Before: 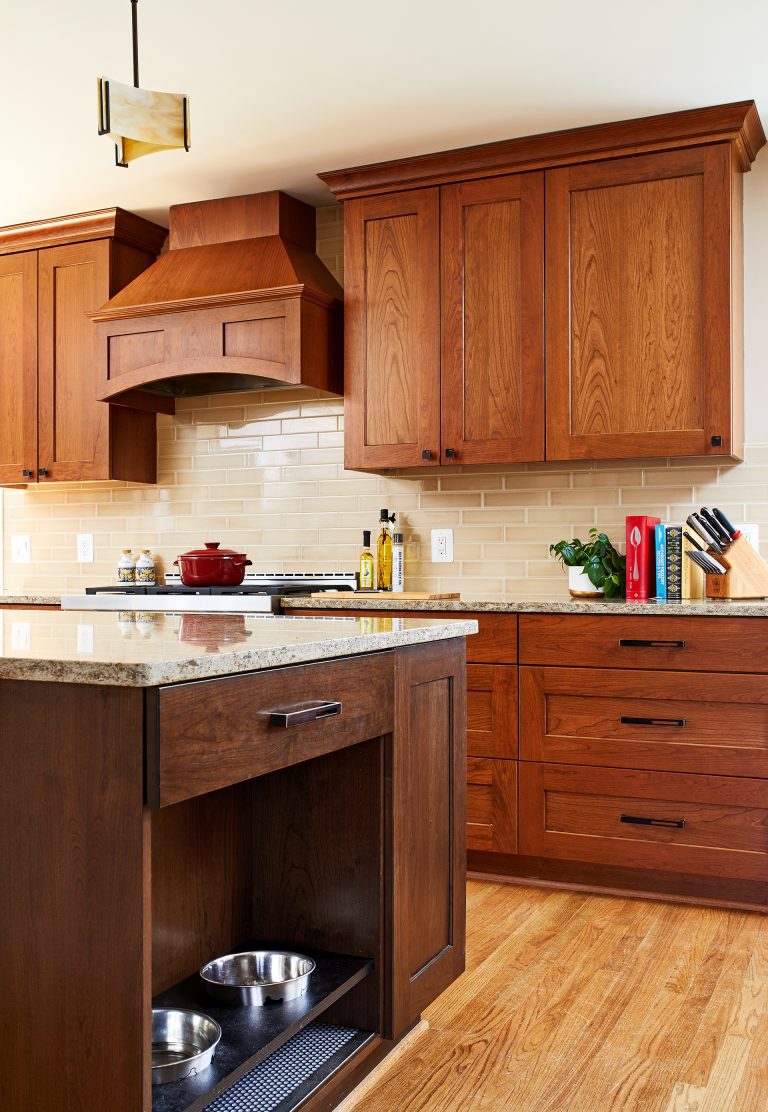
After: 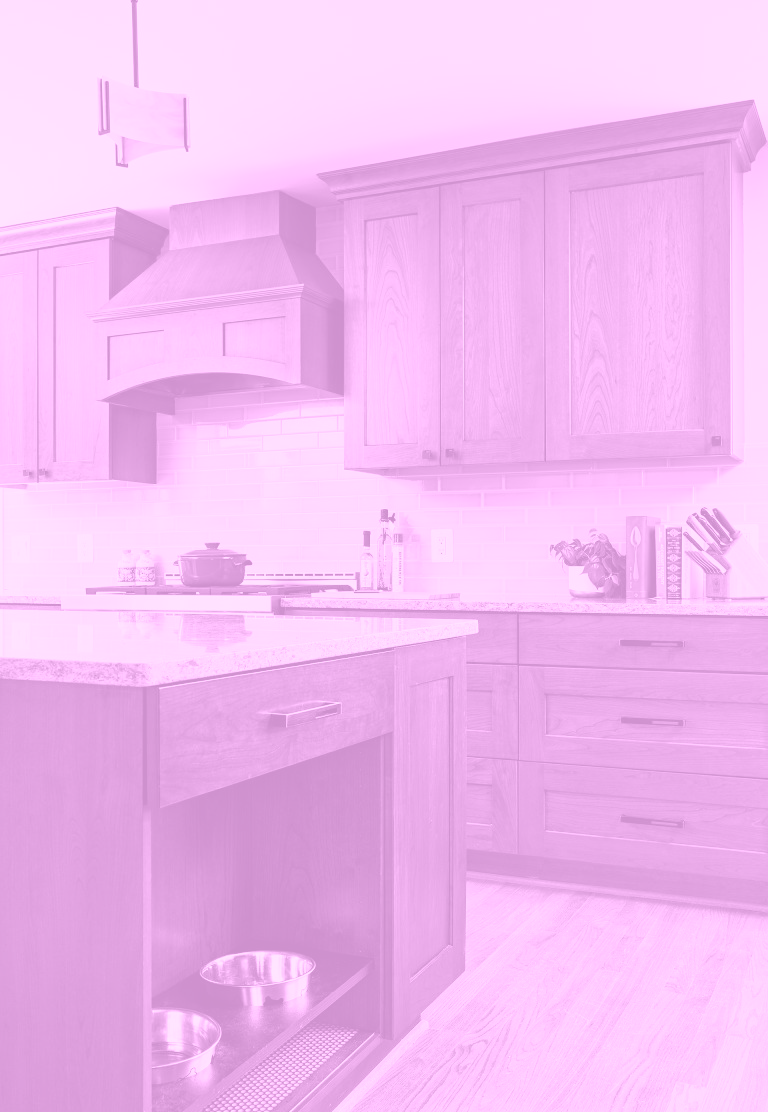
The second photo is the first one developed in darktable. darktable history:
tone equalizer: on, module defaults
colorize: hue 331.2°, saturation 69%, source mix 30.28%, lightness 69.02%, version 1
